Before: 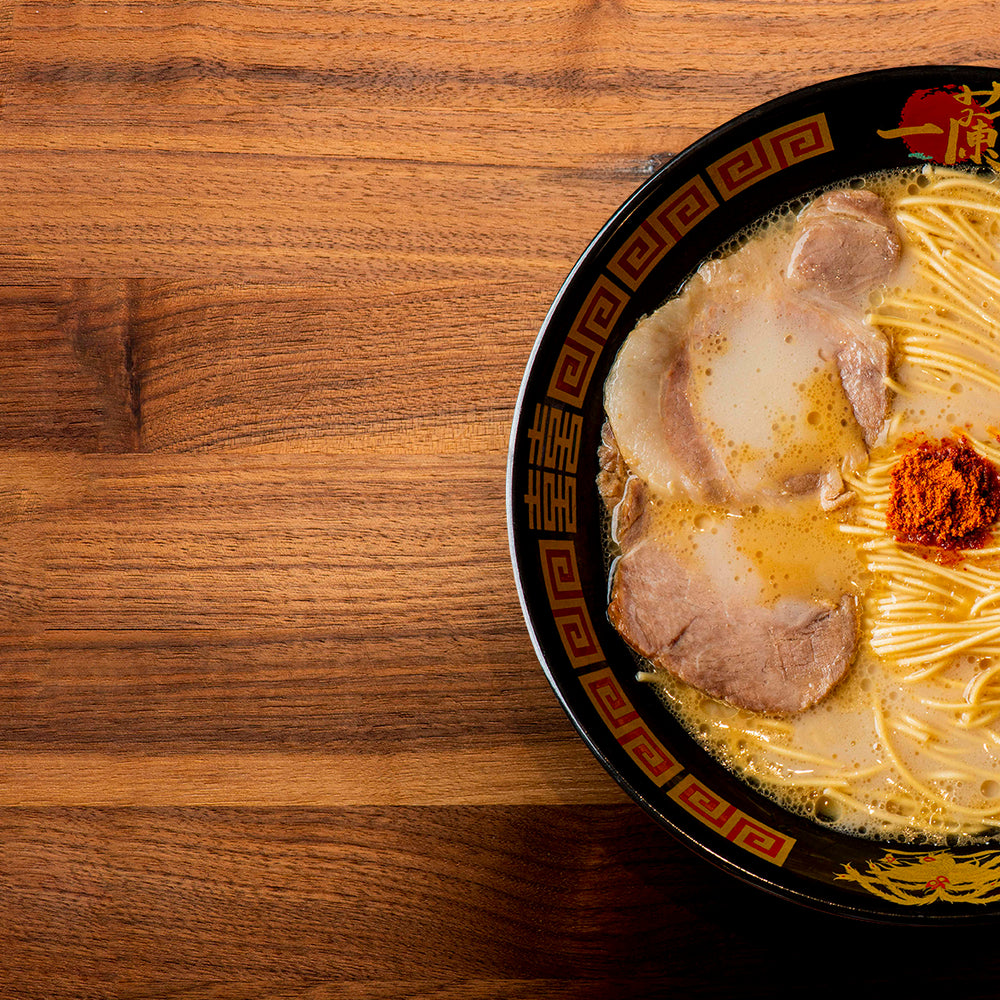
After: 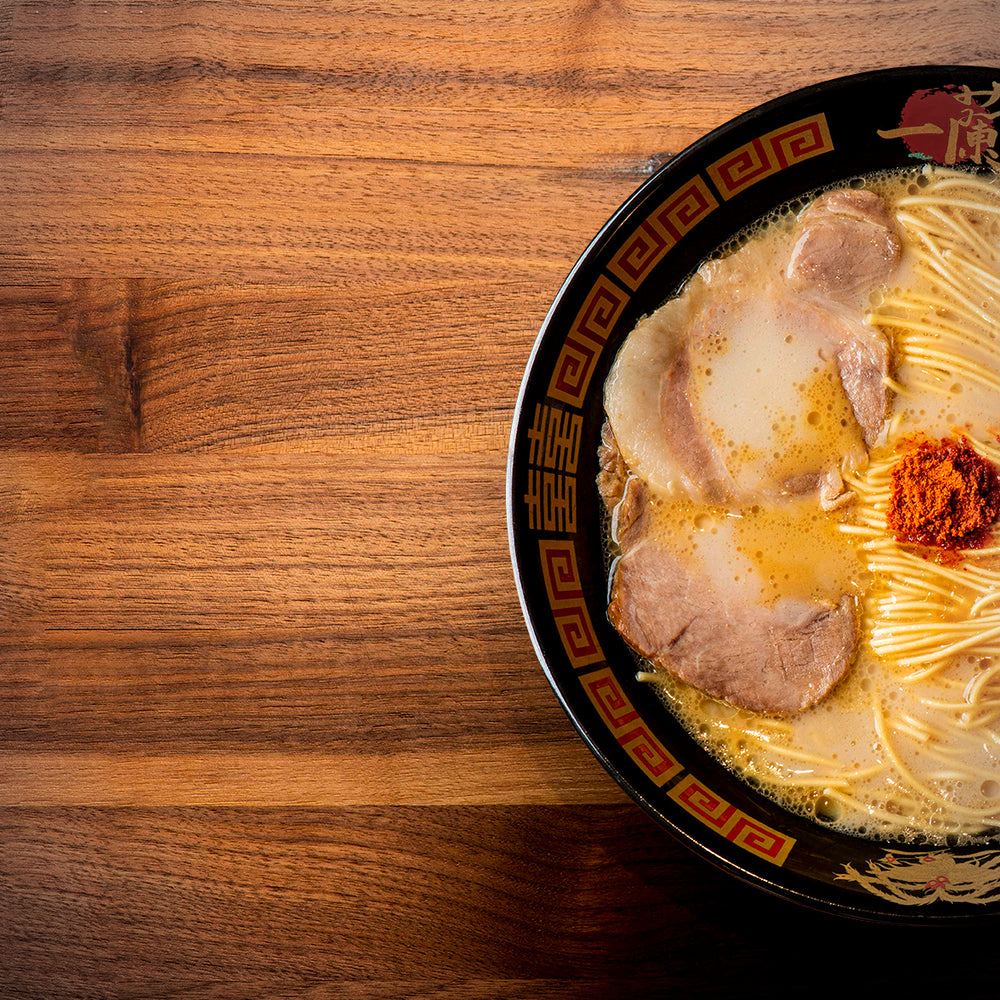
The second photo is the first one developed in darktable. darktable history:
exposure: exposure 0.128 EV, compensate highlight preservation false
vignetting: fall-off start 91.19%
